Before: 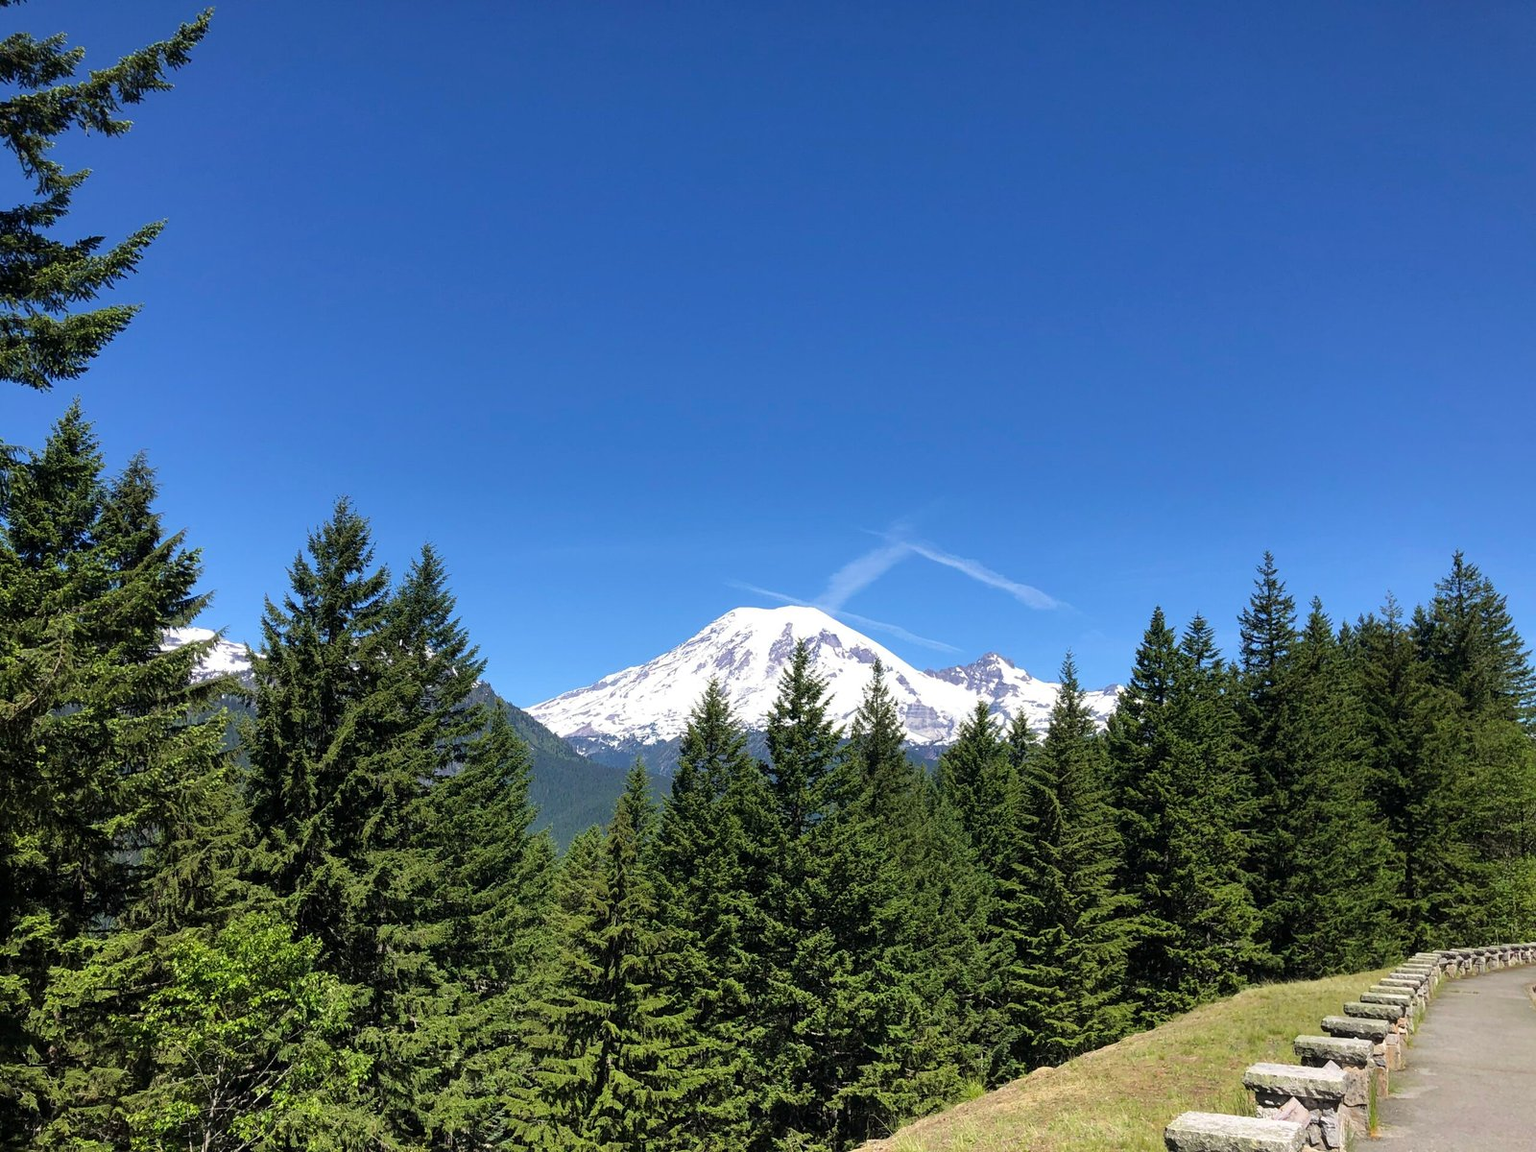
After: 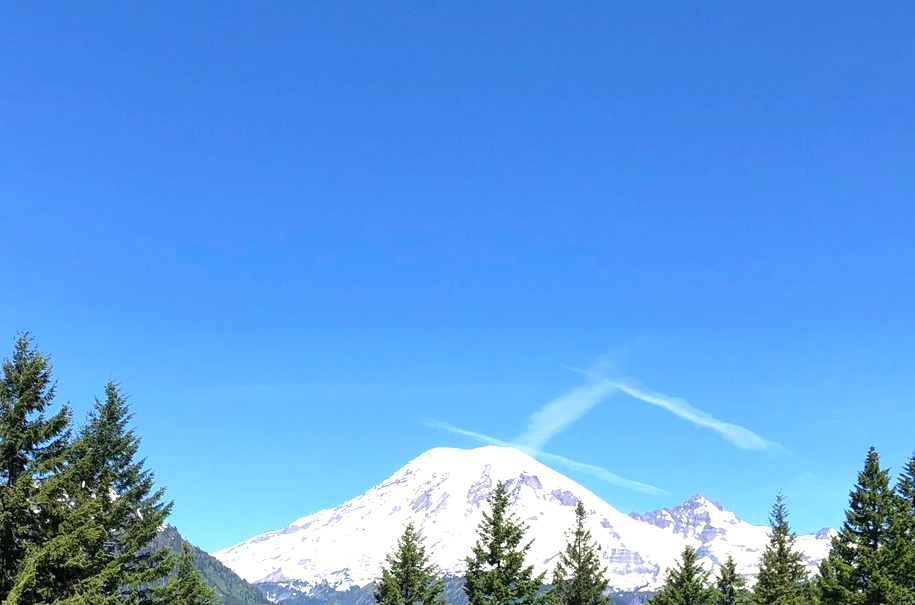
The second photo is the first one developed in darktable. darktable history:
crop: left 20.932%, top 15.471%, right 21.848%, bottom 34.081%
white balance: red 1.009, blue 0.985
exposure: exposure 0.781 EV, compensate highlight preservation false
